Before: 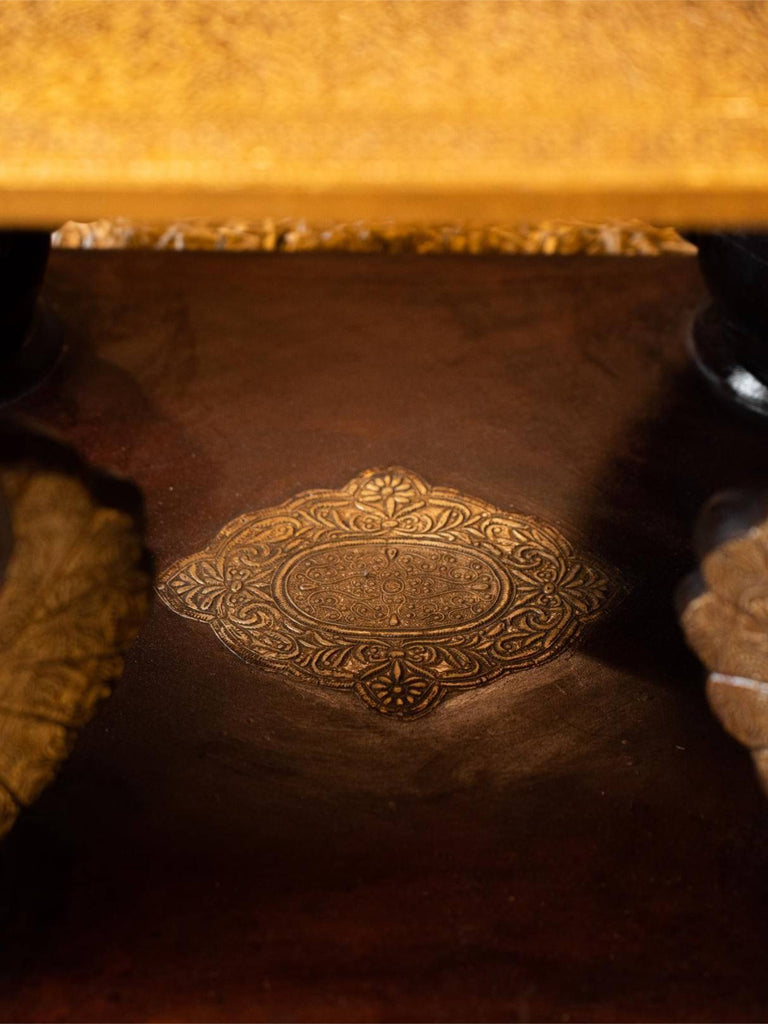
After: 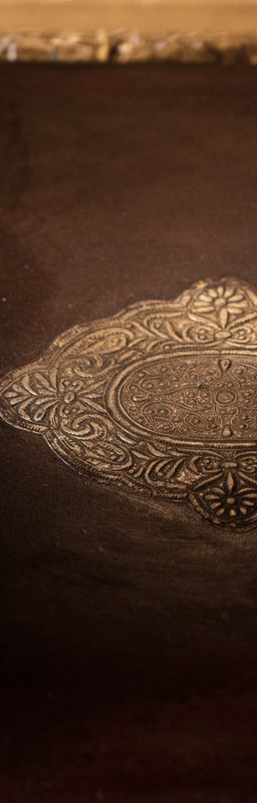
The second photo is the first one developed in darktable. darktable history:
crop and rotate: left 21.77%, top 18.528%, right 44.676%, bottom 2.997%
contrast brightness saturation: contrast 0.1, saturation -0.36
